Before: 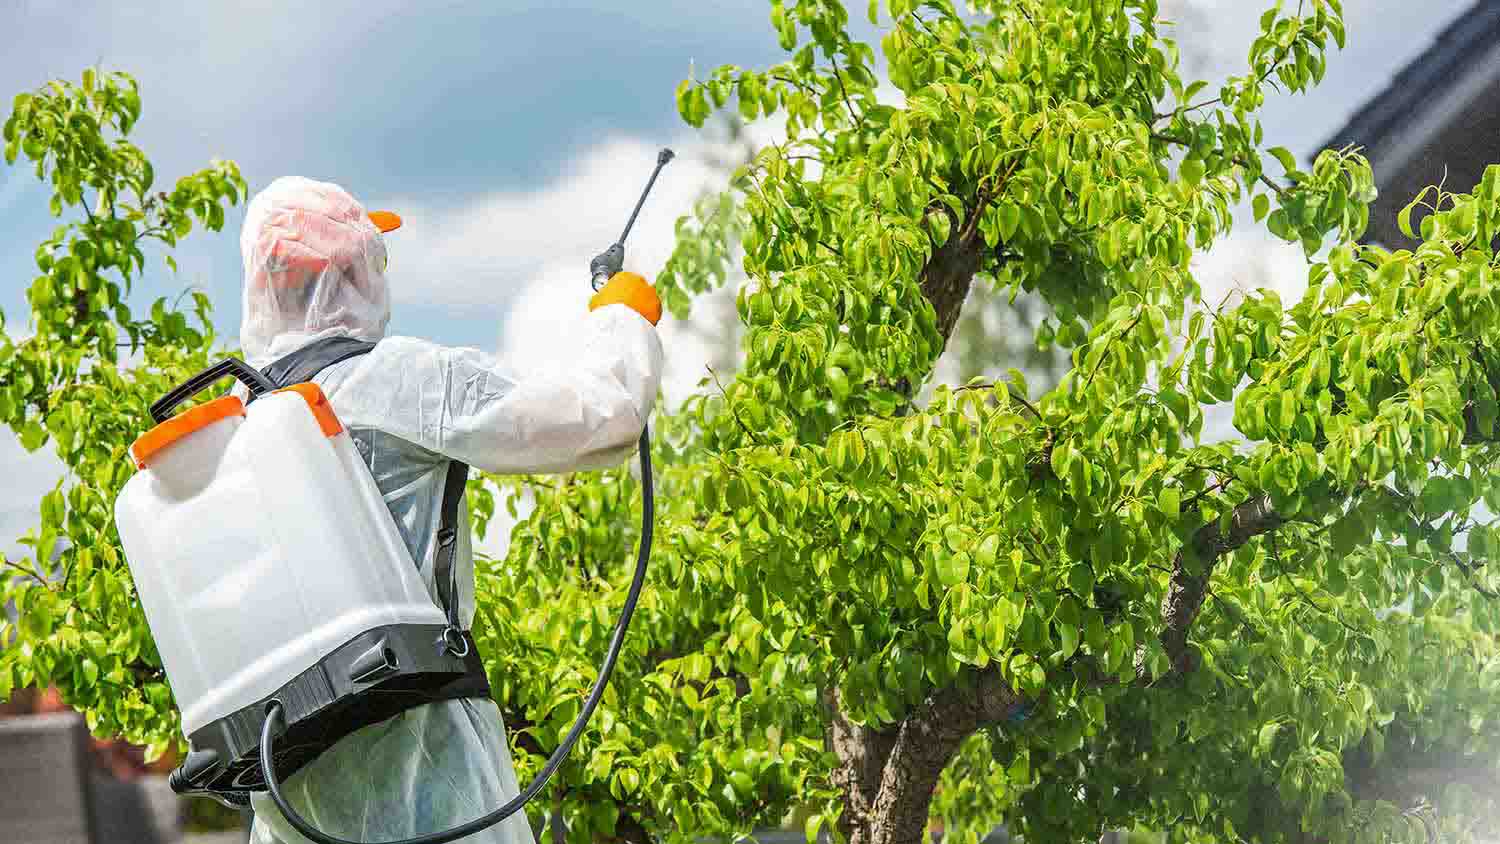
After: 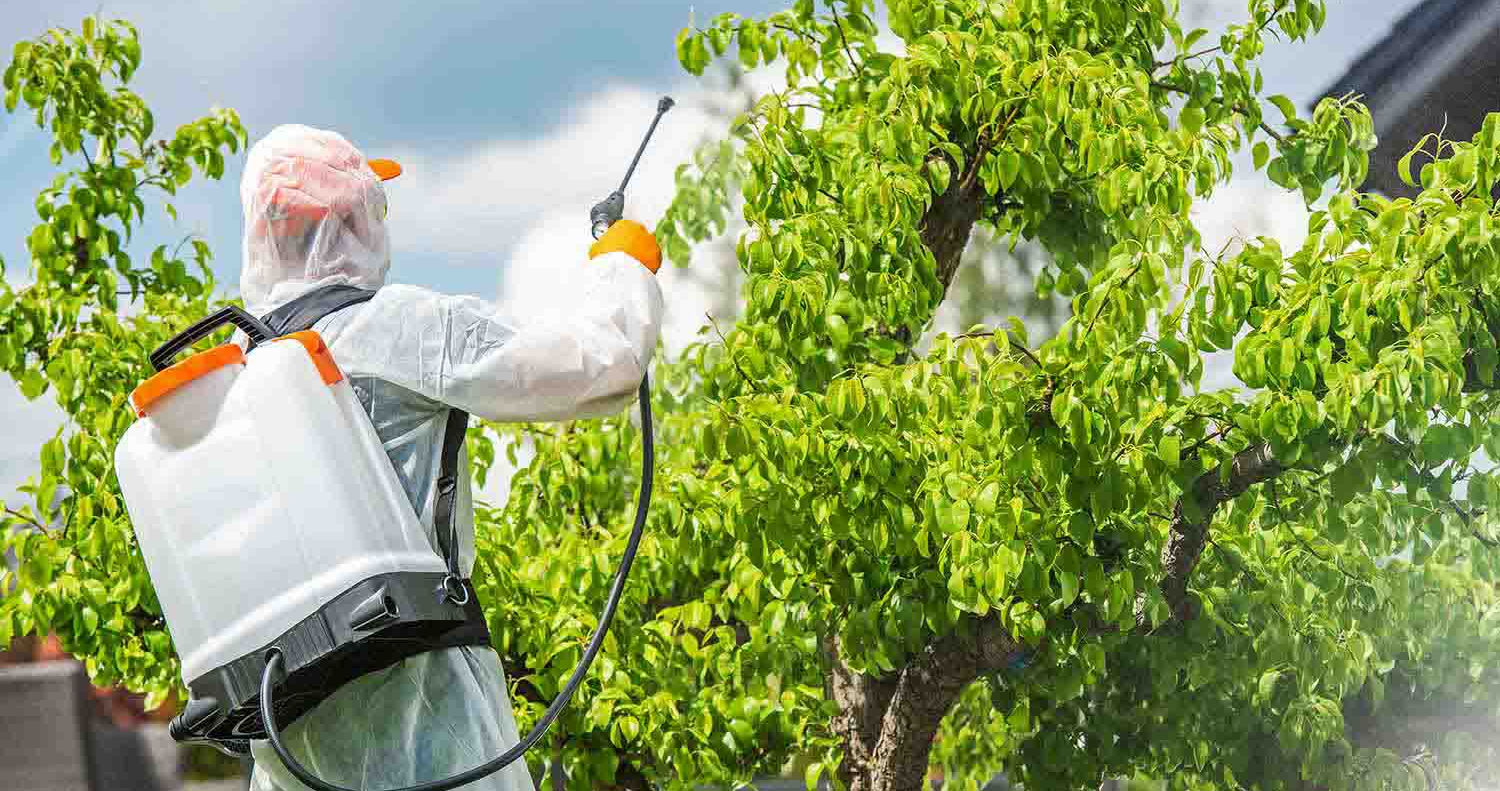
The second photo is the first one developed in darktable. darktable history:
crop and rotate: top 6.175%
